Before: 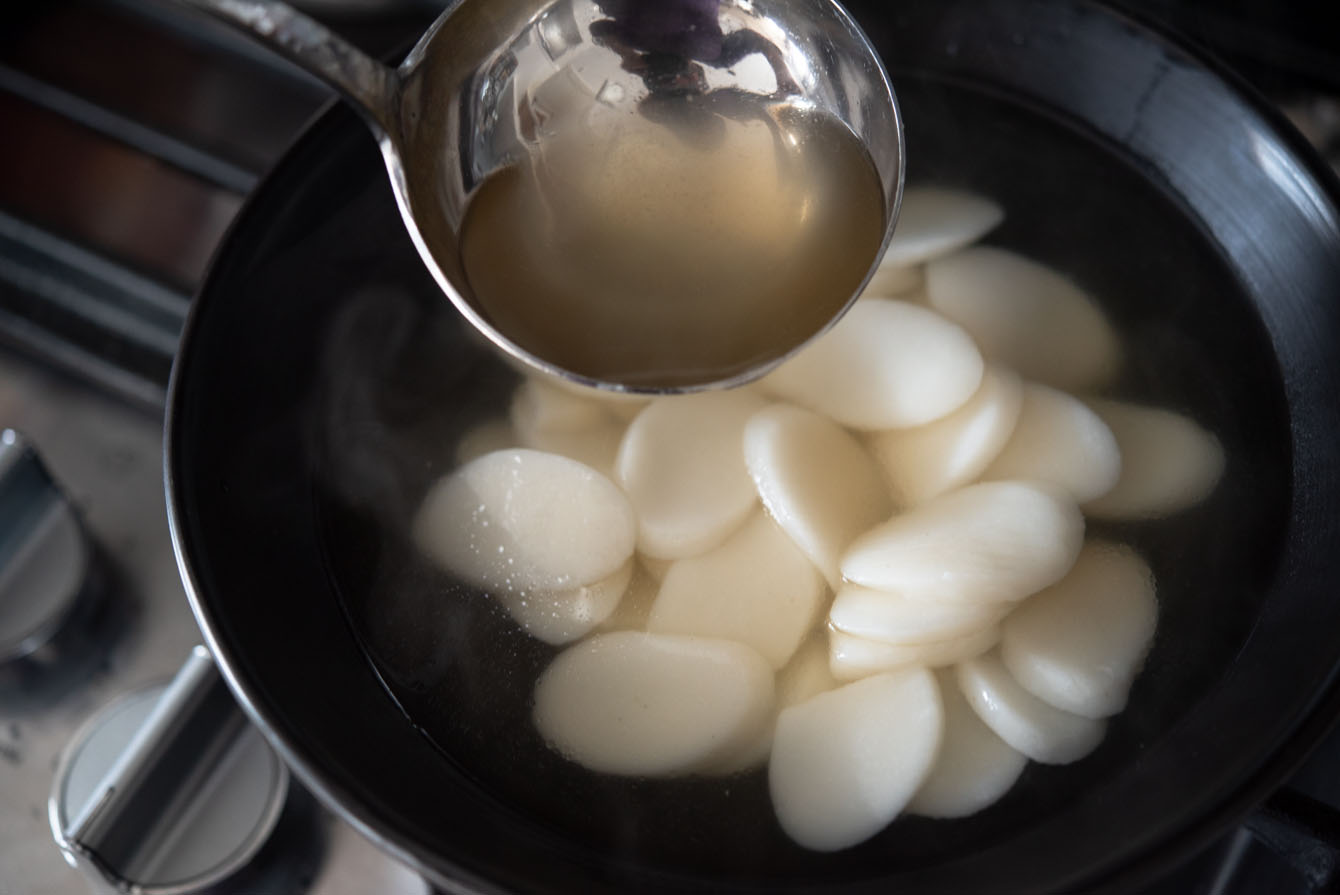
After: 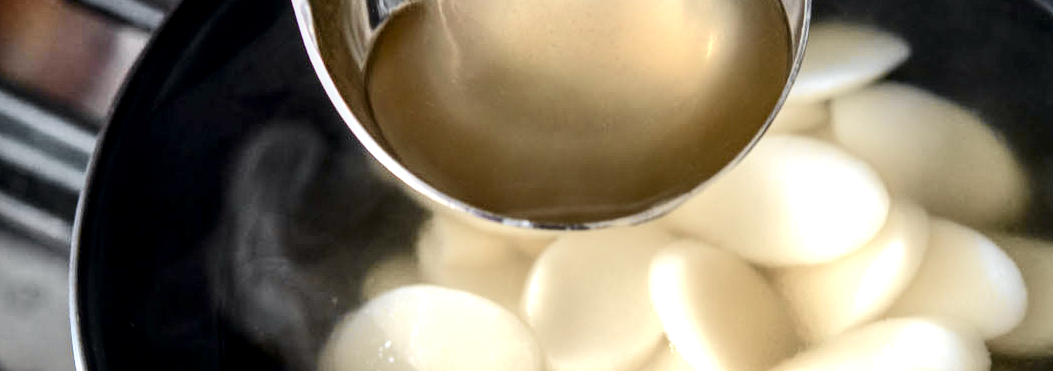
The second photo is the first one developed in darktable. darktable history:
tone curve: curves: ch0 [(0, 0) (0.037, 0.011) (0.135, 0.093) (0.266, 0.281) (0.461, 0.555) (0.581, 0.716) (0.675, 0.793) (0.767, 0.849) (0.91, 0.924) (1, 0.979)]; ch1 [(0, 0) (0.292, 0.278) (0.419, 0.423) (0.493, 0.492) (0.506, 0.5) (0.534, 0.529) (0.562, 0.562) (0.641, 0.663) (0.754, 0.76) (1, 1)]; ch2 [(0, 0) (0.294, 0.3) (0.361, 0.372) (0.429, 0.445) (0.478, 0.486) (0.502, 0.498) (0.518, 0.522) (0.531, 0.549) (0.561, 0.579) (0.64, 0.645) (0.7, 0.7) (0.861, 0.808) (1, 0.951)], color space Lab, independent channels, preserve colors none
exposure: black level correction 0, exposure 1 EV, compensate exposure bias true, compensate highlight preservation false
shadows and highlights: highlights color adjustment 0%, low approximation 0.01, soften with gaussian
local contrast: detail 150%
crop: left 7.036%, top 18.398%, right 14.379%, bottom 40.043%
contrast equalizer: octaves 7, y [[0.6 ×6], [0.55 ×6], [0 ×6], [0 ×6], [0 ×6]], mix -0.2
tone equalizer: on, module defaults
color balance rgb: perceptual saturation grading › global saturation 20%, perceptual saturation grading › highlights -25%, perceptual saturation grading › shadows 25%
